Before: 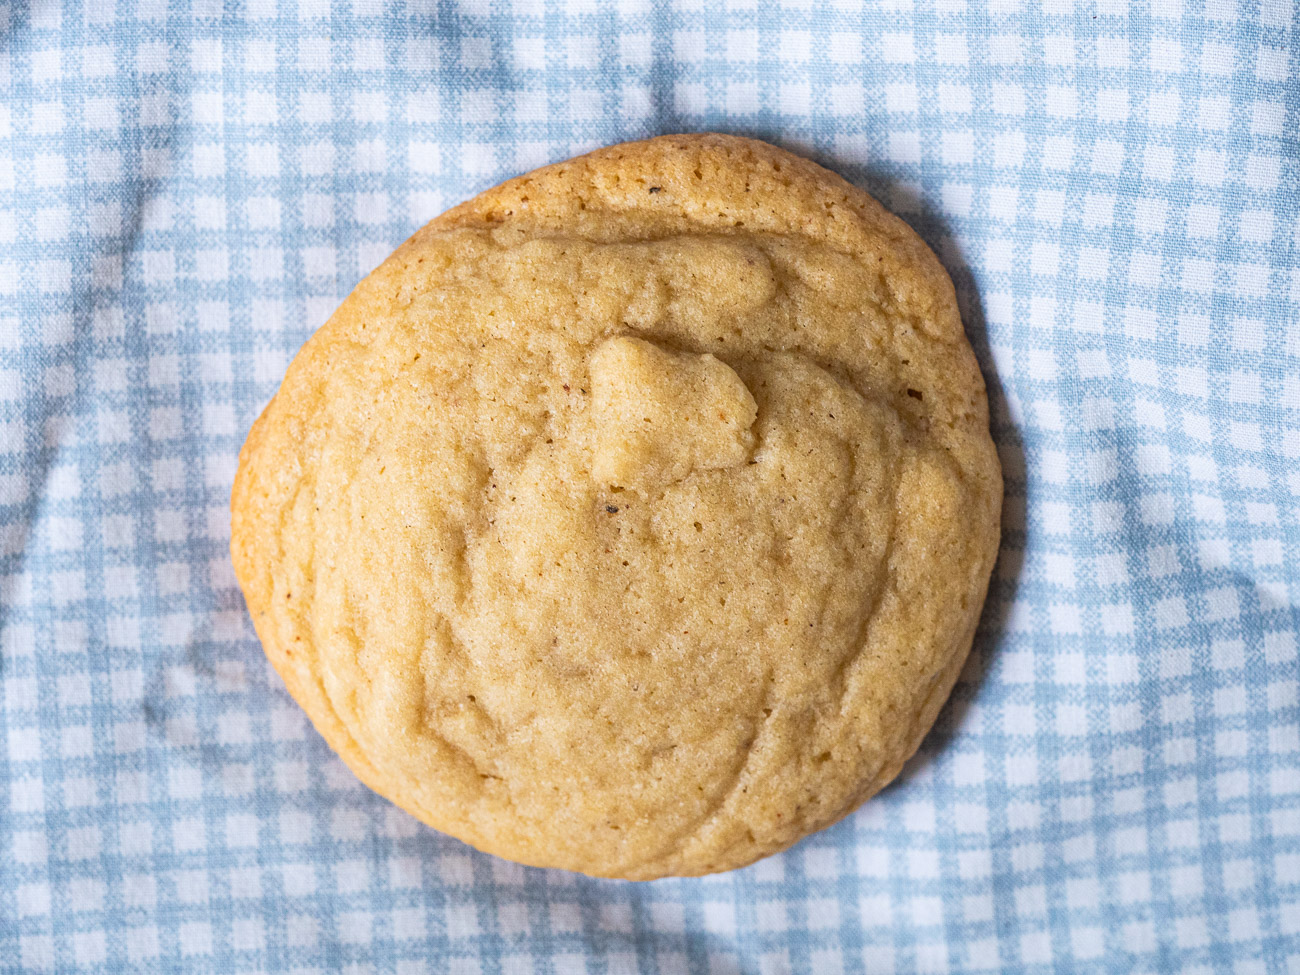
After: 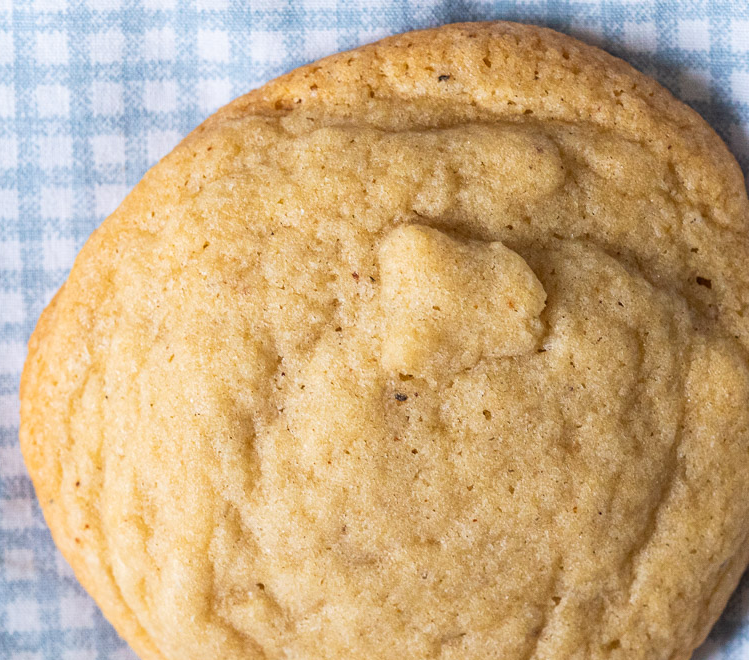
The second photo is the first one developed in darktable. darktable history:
crop: left 16.236%, top 11.521%, right 26.089%, bottom 20.685%
